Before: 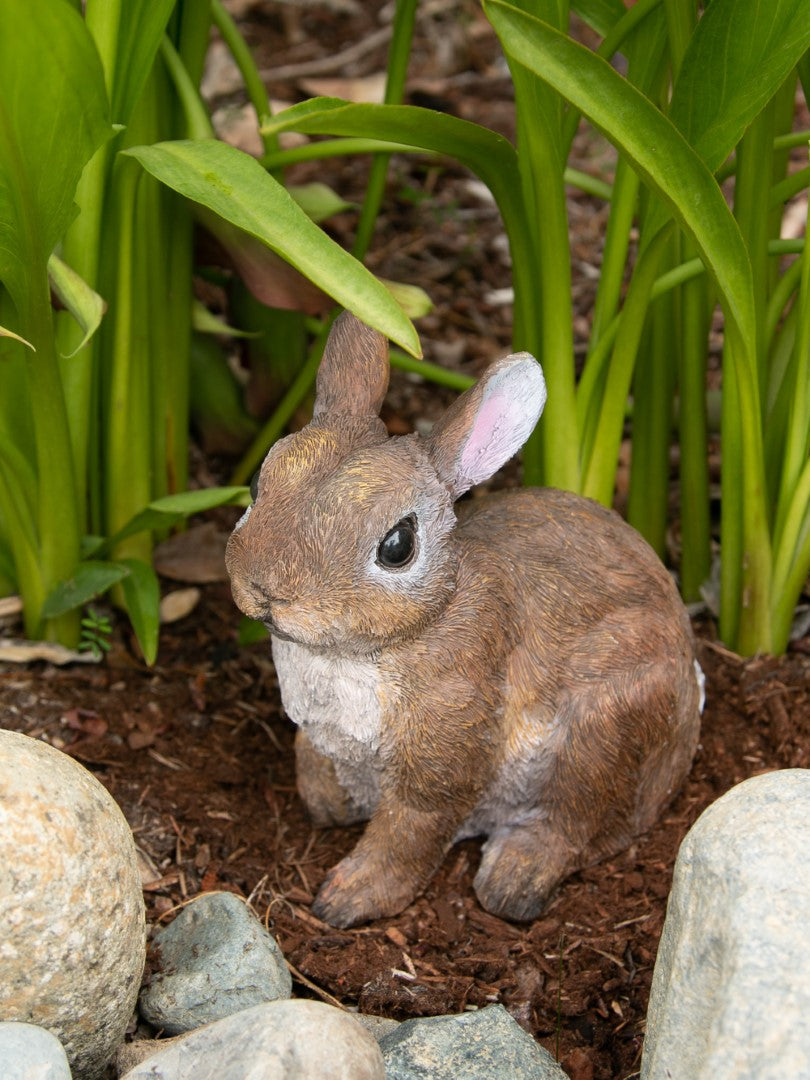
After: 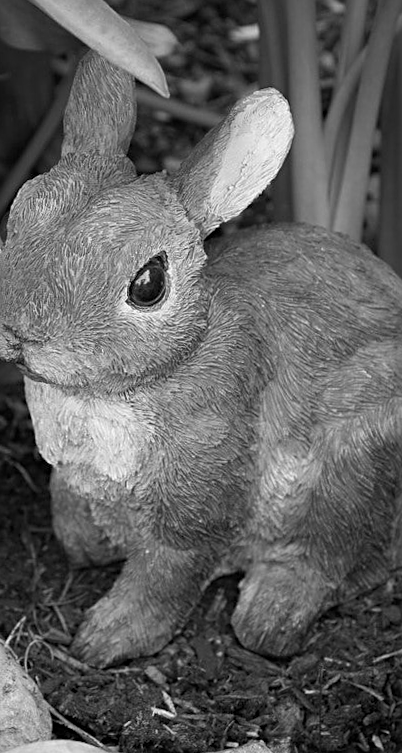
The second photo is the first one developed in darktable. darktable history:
sharpen: on, module defaults
color calibration: output gray [0.21, 0.42, 0.37, 0], gray › normalize channels true, illuminant same as pipeline (D50), adaptation XYZ, x 0.346, y 0.359, gamut compression 0
crop: left 31.379%, top 24.658%, right 20.326%, bottom 6.628%
rotate and perspective: rotation -1.24°, automatic cropping off
